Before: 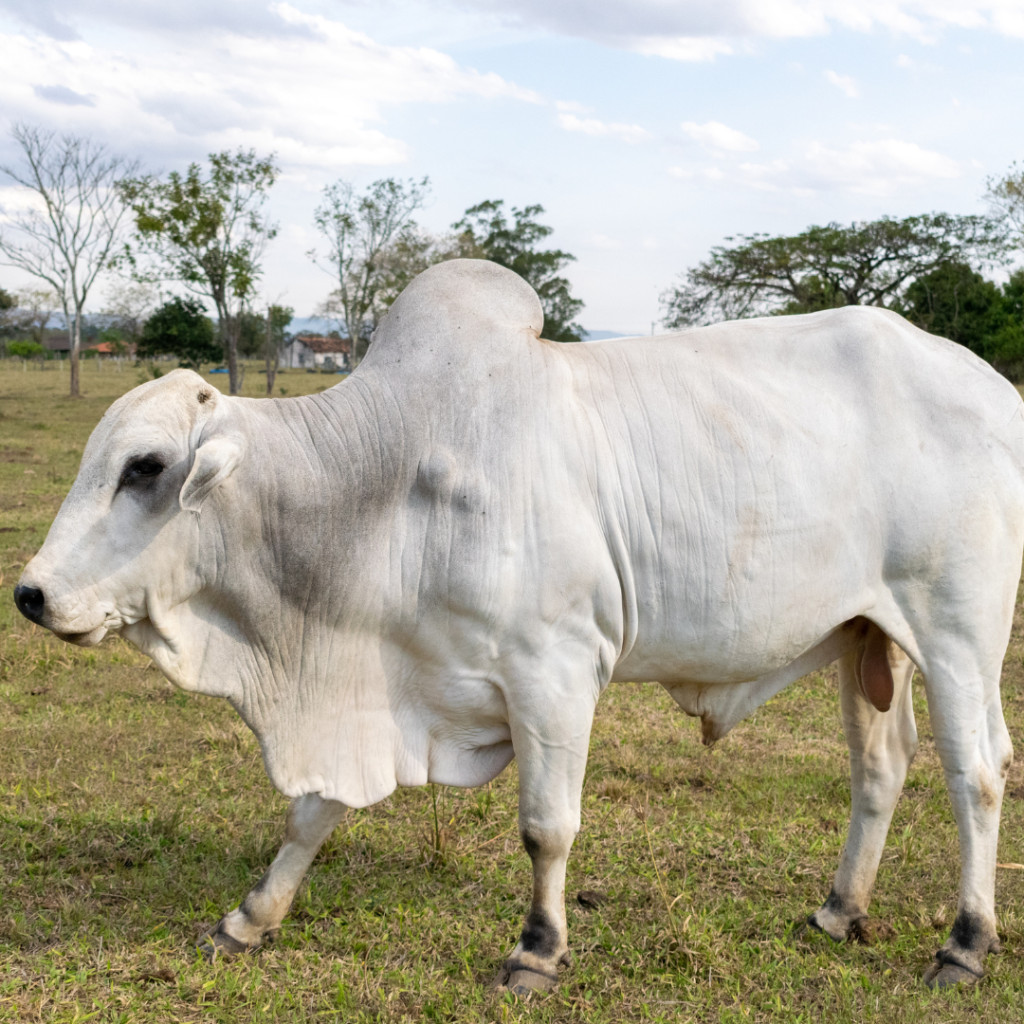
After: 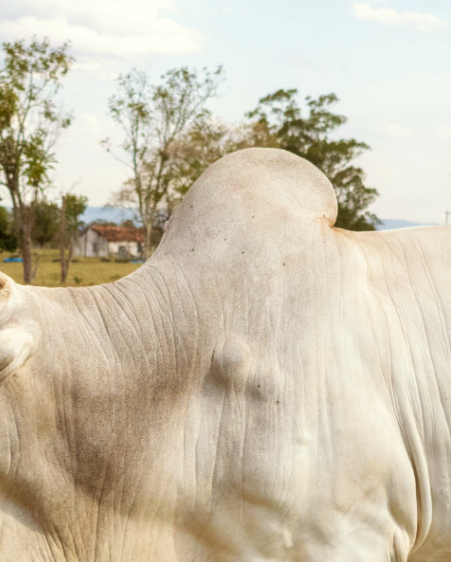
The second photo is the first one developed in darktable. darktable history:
color balance rgb: power › luminance 9.976%, power › chroma 2.824%, power › hue 59.77°, linear chroma grading › global chroma 6.448%, perceptual saturation grading › global saturation -2.066%, perceptual saturation grading › highlights -6.965%, perceptual saturation grading › mid-tones 8.251%, perceptual saturation grading › shadows 3.129%
crop: left 20.131%, top 10.908%, right 35.729%, bottom 34.206%
velvia: on, module defaults
